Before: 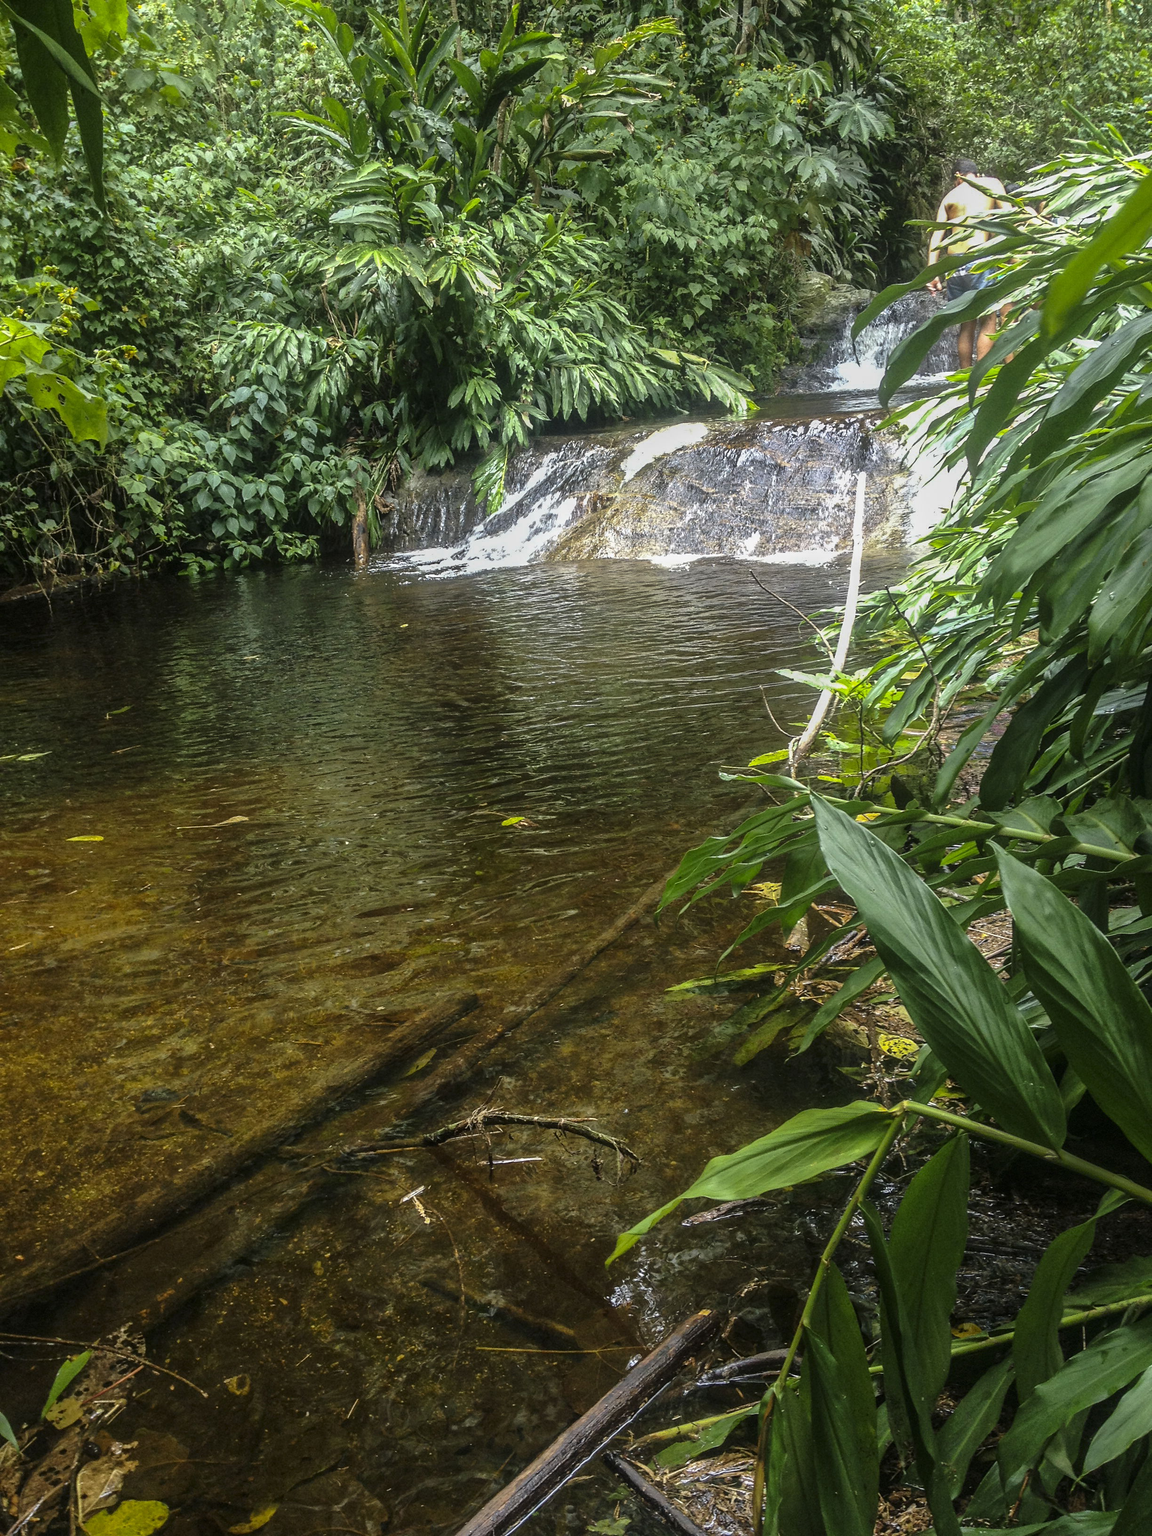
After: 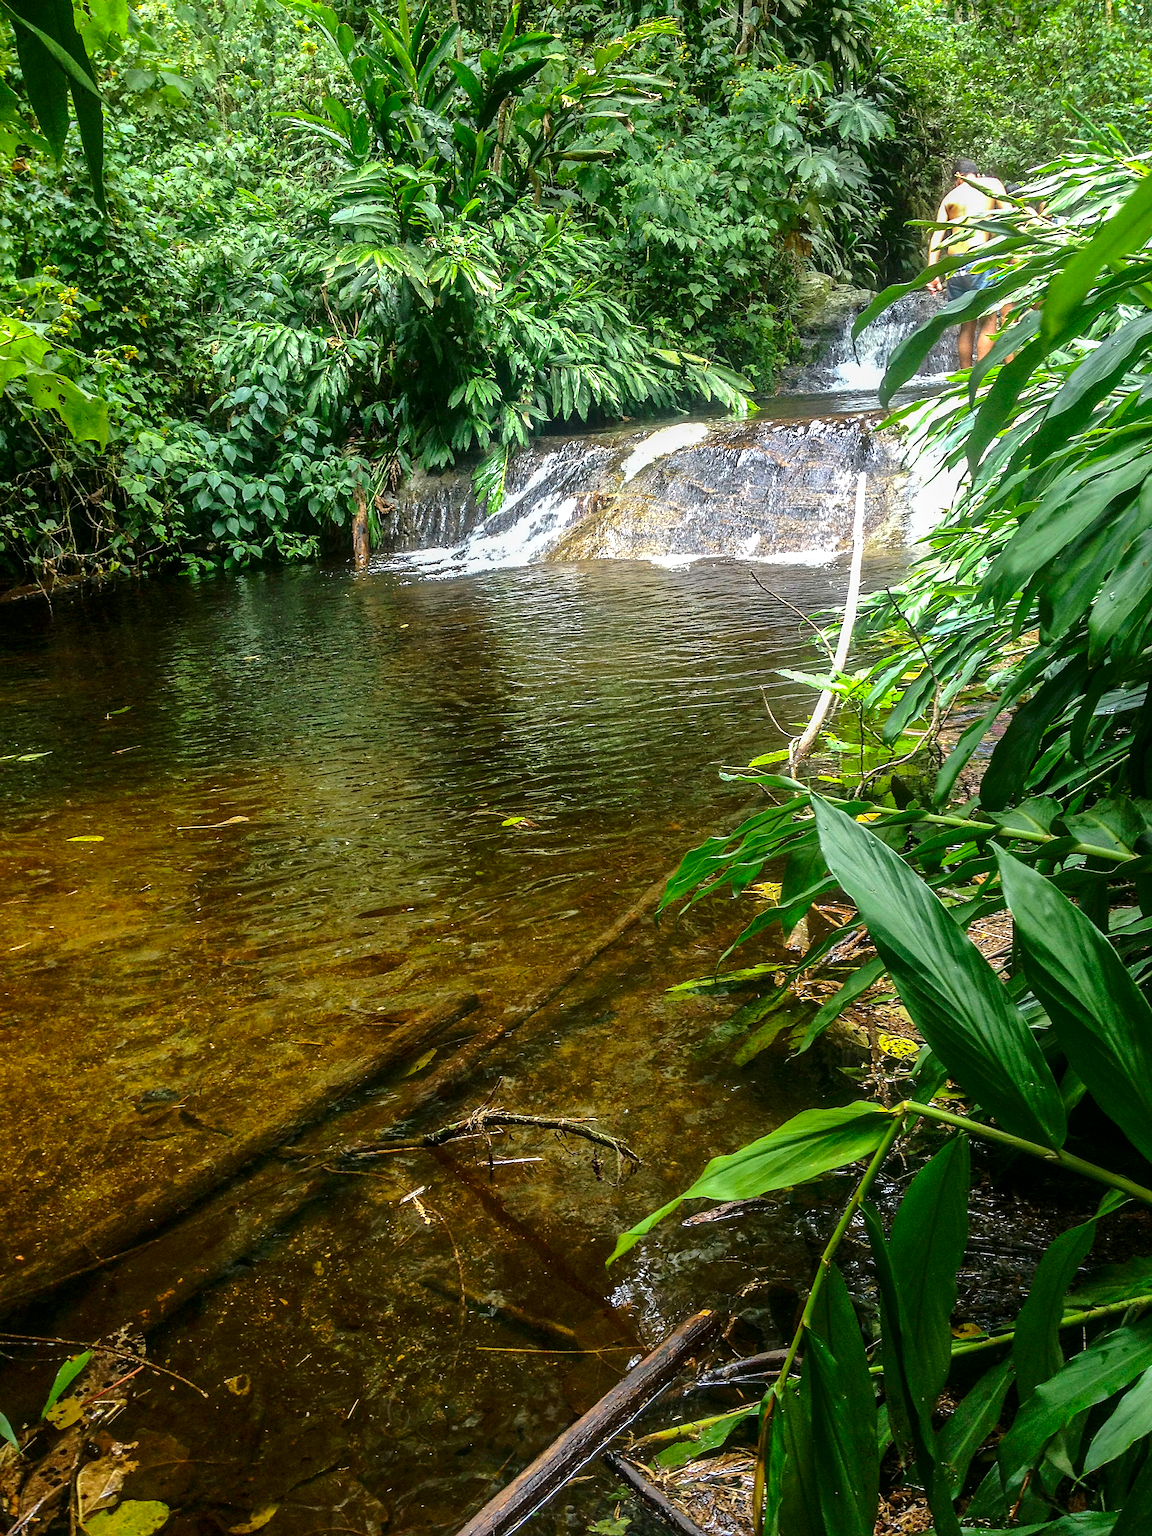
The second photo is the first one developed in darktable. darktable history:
contrast brightness saturation: contrast 0.066, brightness -0.136, saturation 0.115
sharpen: radius 1.844, amount 0.413, threshold 1.639
tone equalizer: -8 EV 1.01 EV, -7 EV 0.991 EV, -6 EV 1.02 EV, -5 EV 1.02 EV, -4 EV 1.01 EV, -3 EV 0.729 EV, -2 EV 0.518 EV, -1 EV 0.245 EV, edges refinement/feathering 500, mask exposure compensation -1.57 EV, preserve details no
